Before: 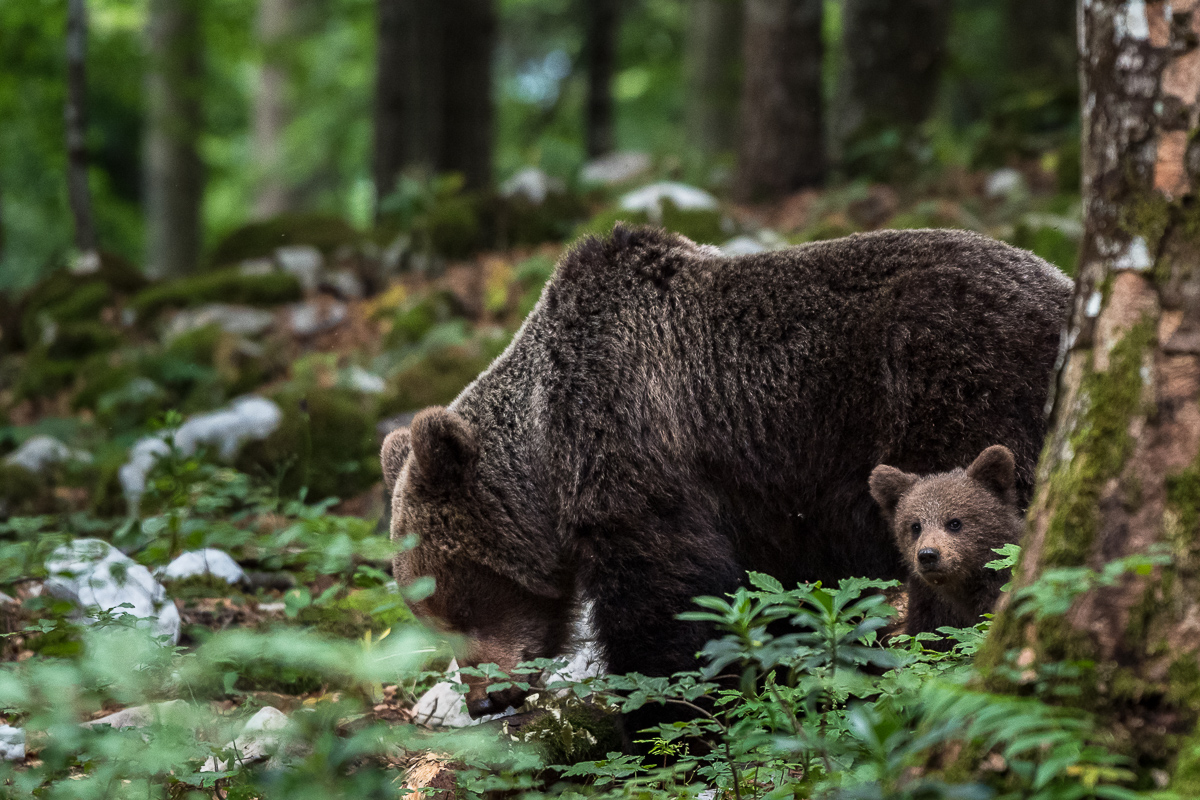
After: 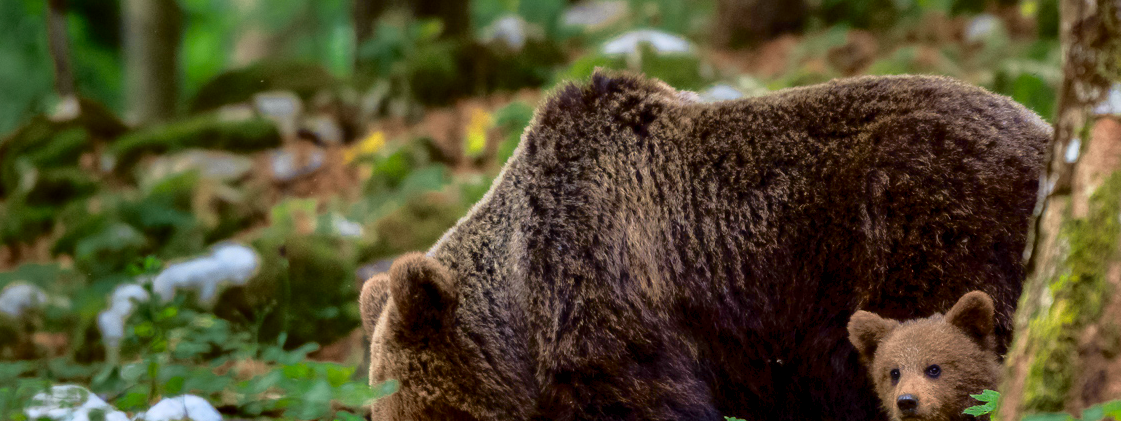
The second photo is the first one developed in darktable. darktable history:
crop: left 1.806%, top 19.359%, right 4.711%, bottom 28.006%
color zones: curves: ch0 [(0.004, 0.305) (0.261, 0.623) (0.389, 0.399) (0.708, 0.571) (0.947, 0.34)]; ch1 [(0.025, 0.645) (0.229, 0.584) (0.326, 0.551) (0.484, 0.262) (0.757, 0.643)]
shadows and highlights: on, module defaults
contrast equalizer: y [[0.5, 0.5, 0.5, 0.512, 0.552, 0.62], [0.5 ×6], [0.5 ×4, 0.504, 0.553], [0 ×6], [0 ×6]], mix -0.991
tone curve: curves: ch0 [(0.024, 0) (0.075, 0.034) (0.145, 0.098) (0.257, 0.259) (0.408, 0.45) (0.611, 0.64) (0.81, 0.857) (1, 1)]; ch1 [(0, 0) (0.287, 0.198) (0.501, 0.506) (0.56, 0.57) (0.712, 0.777) (0.976, 0.992)]; ch2 [(0, 0) (0.5, 0.5) (0.523, 0.552) (0.59, 0.603) (0.681, 0.754) (1, 1)], color space Lab, independent channels, preserve colors none
